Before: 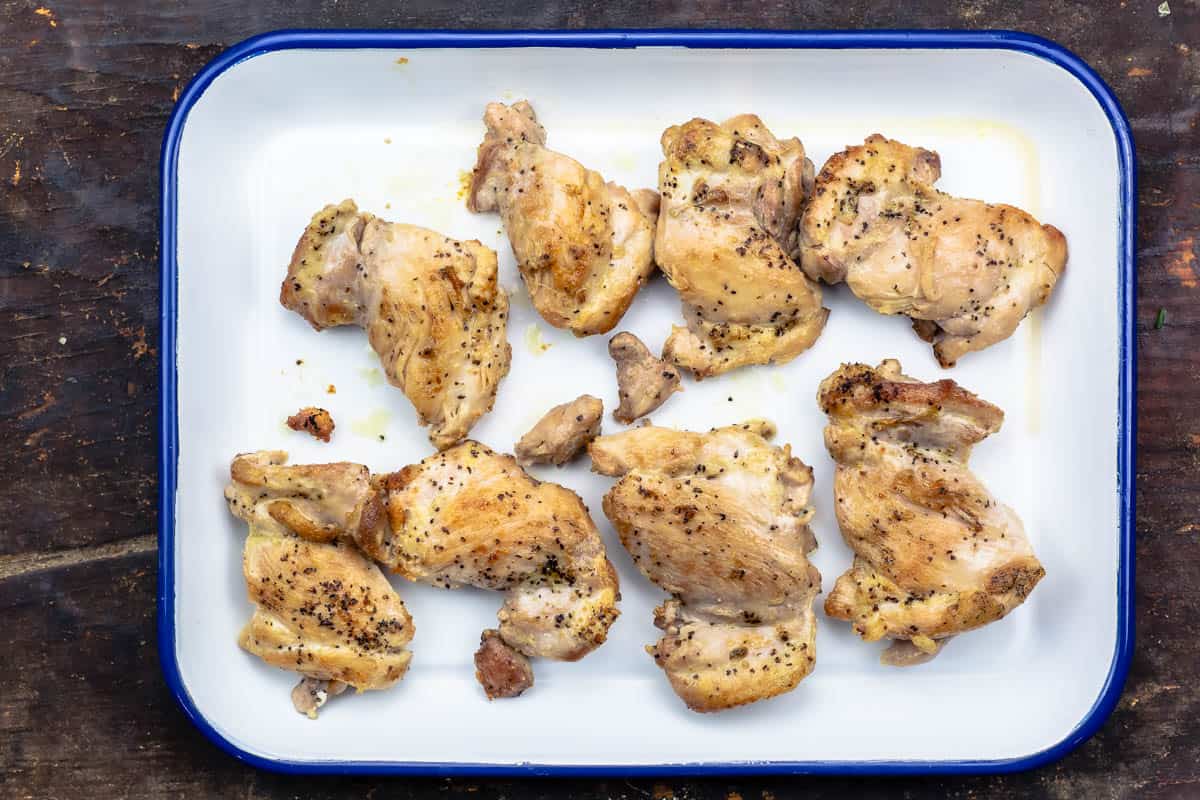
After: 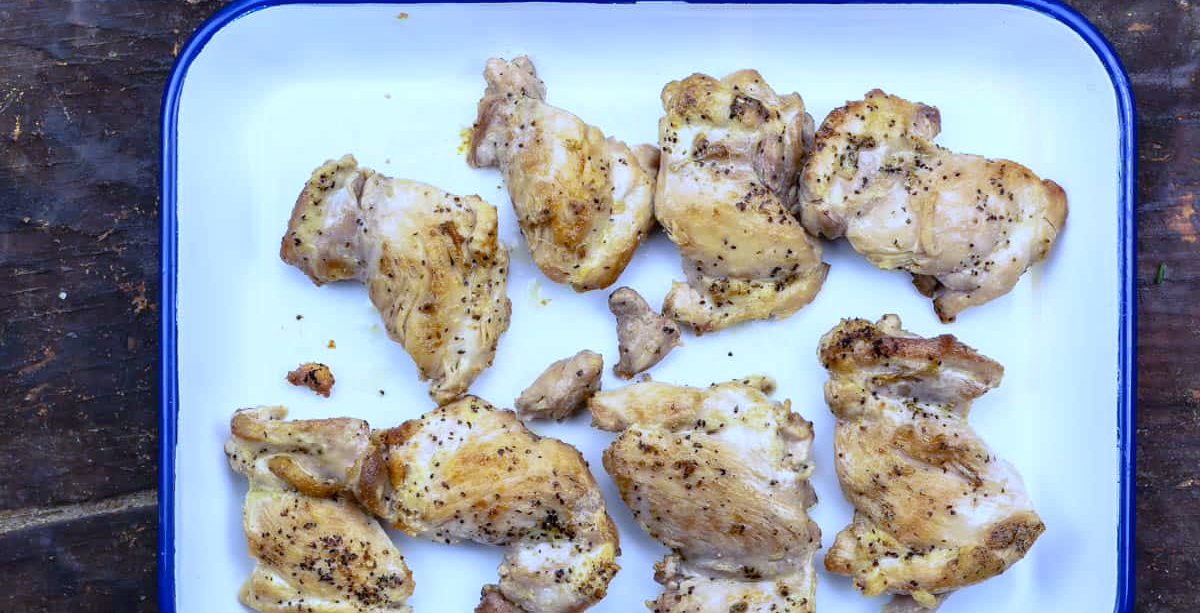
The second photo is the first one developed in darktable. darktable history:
white balance: red 0.871, blue 1.249
crop: top 5.667%, bottom 17.637%
